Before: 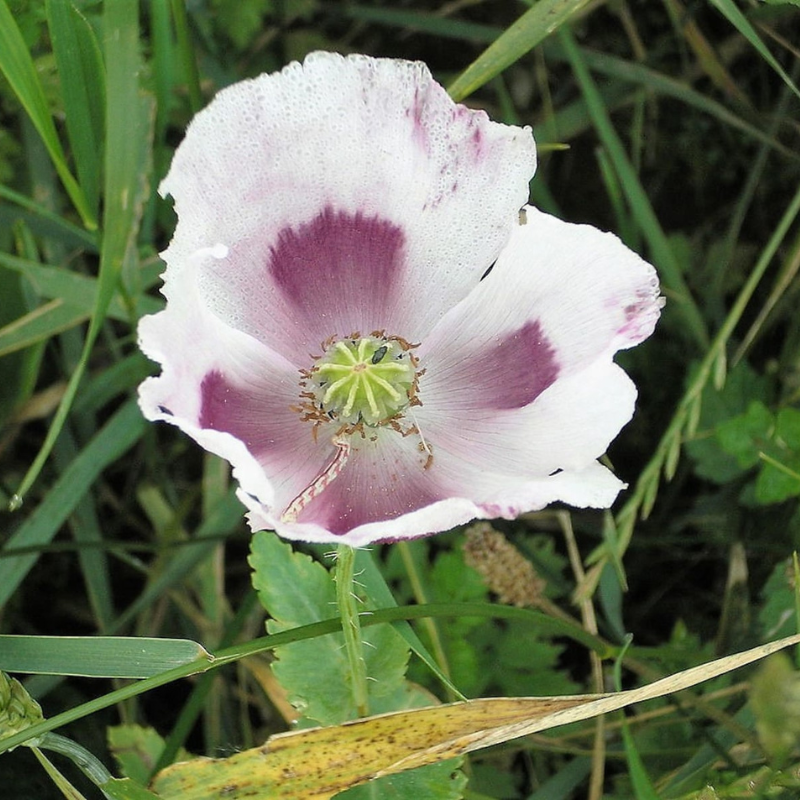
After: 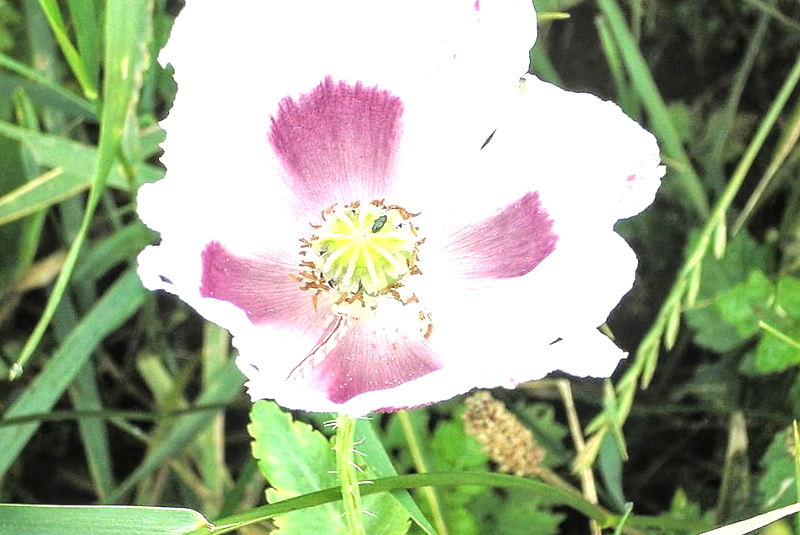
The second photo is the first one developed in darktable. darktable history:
exposure: black level correction 0, exposure 1.095 EV, compensate highlight preservation false
local contrast: on, module defaults
crop: top 16.406%, bottom 16.716%
tone equalizer: -8 EV -0.411 EV, -7 EV -0.421 EV, -6 EV -0.324 EV, -5 EV -0.242 EV, -3 EV 0.254 EV, -2 EV 0.339 EV, -1 EV 0.376 EV, +0 EV 0.388 EV
